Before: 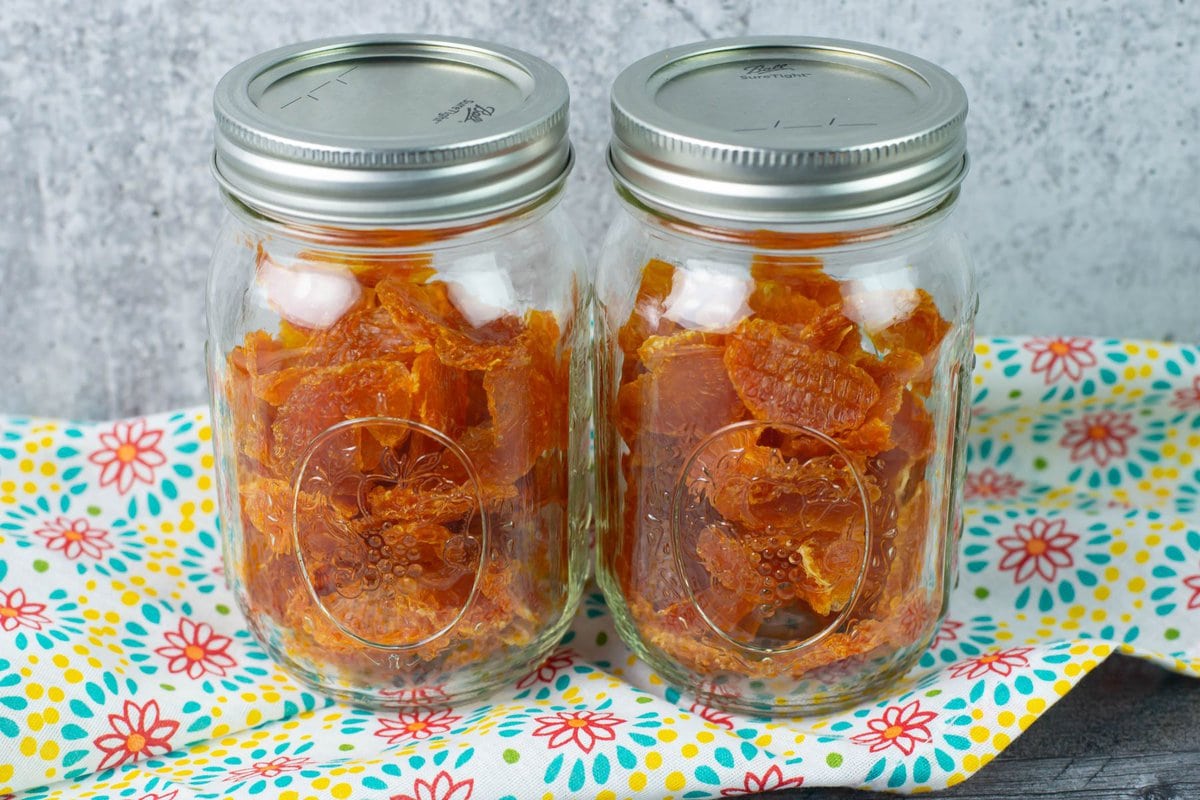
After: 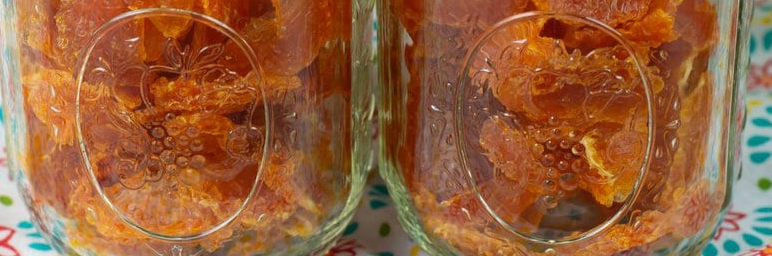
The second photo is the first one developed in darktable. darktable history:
crop: left 18.091%, top 51.13%, right 17.525%, bottom 16.85%
tone equalizer: on, module defaults
